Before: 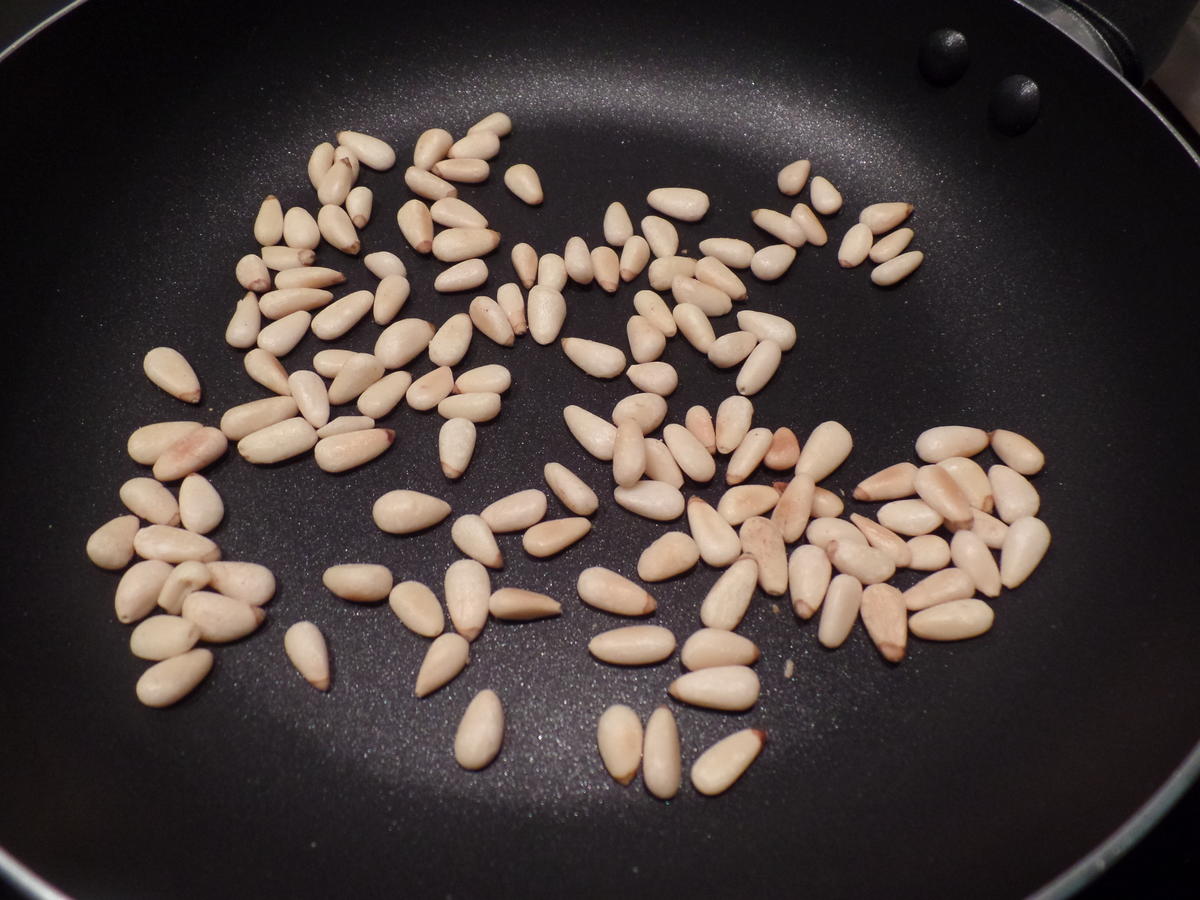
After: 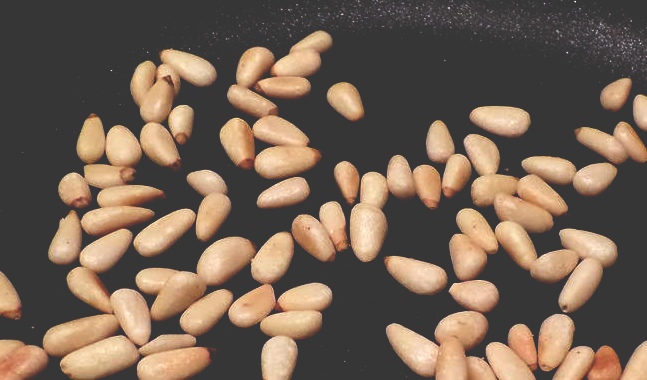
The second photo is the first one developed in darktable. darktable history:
crop: left 14.849%, top 9.114%, right 31.23%, bottom 48.612%
base curve: curves: ch0 [(0, 0.036) (0.083, 0.04) (0.804, 1)], preserve colors none
